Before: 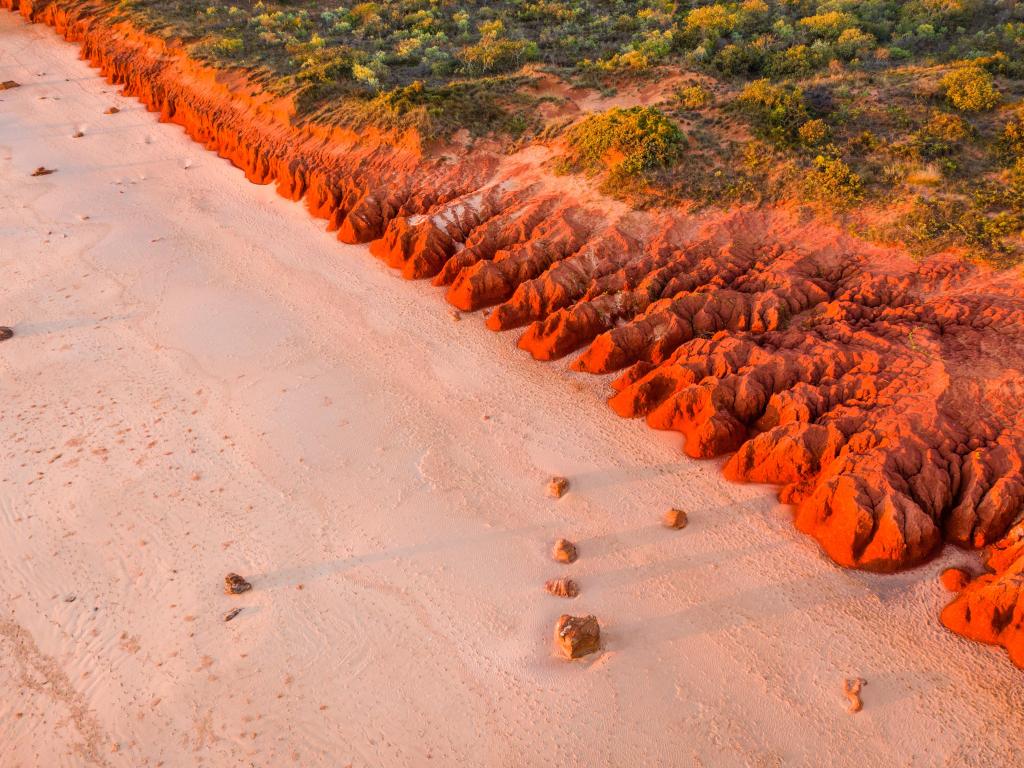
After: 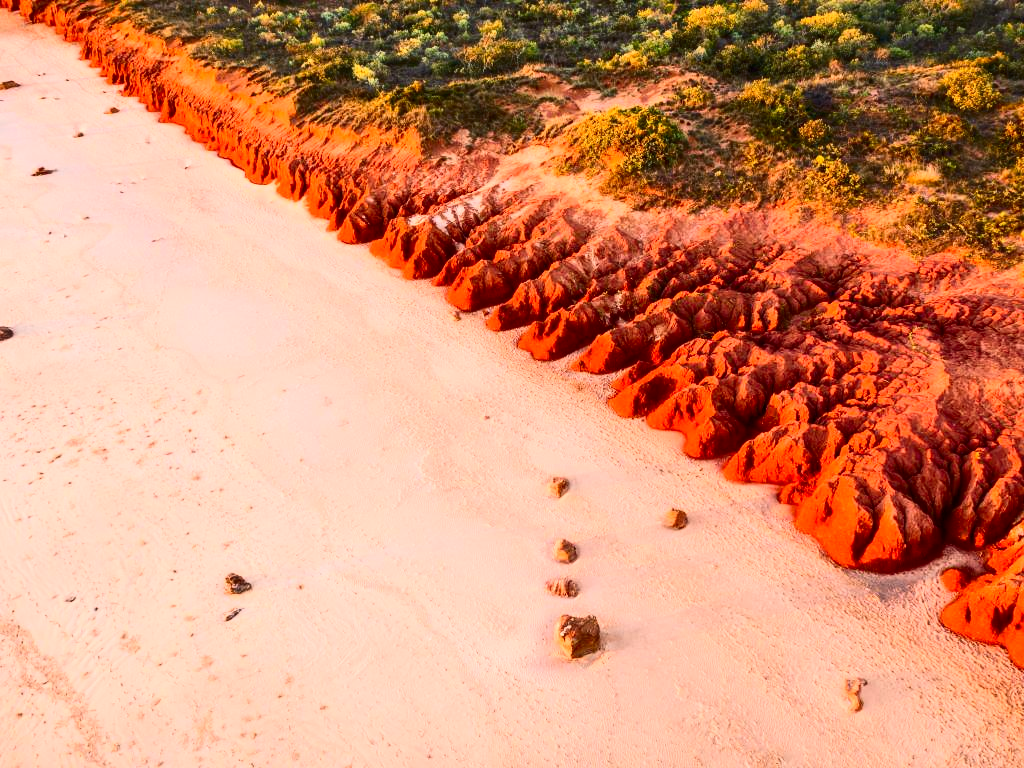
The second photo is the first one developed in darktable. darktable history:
contrast brightness saturation: contrast 0.396, brightness 0.105, saturation 0.207
